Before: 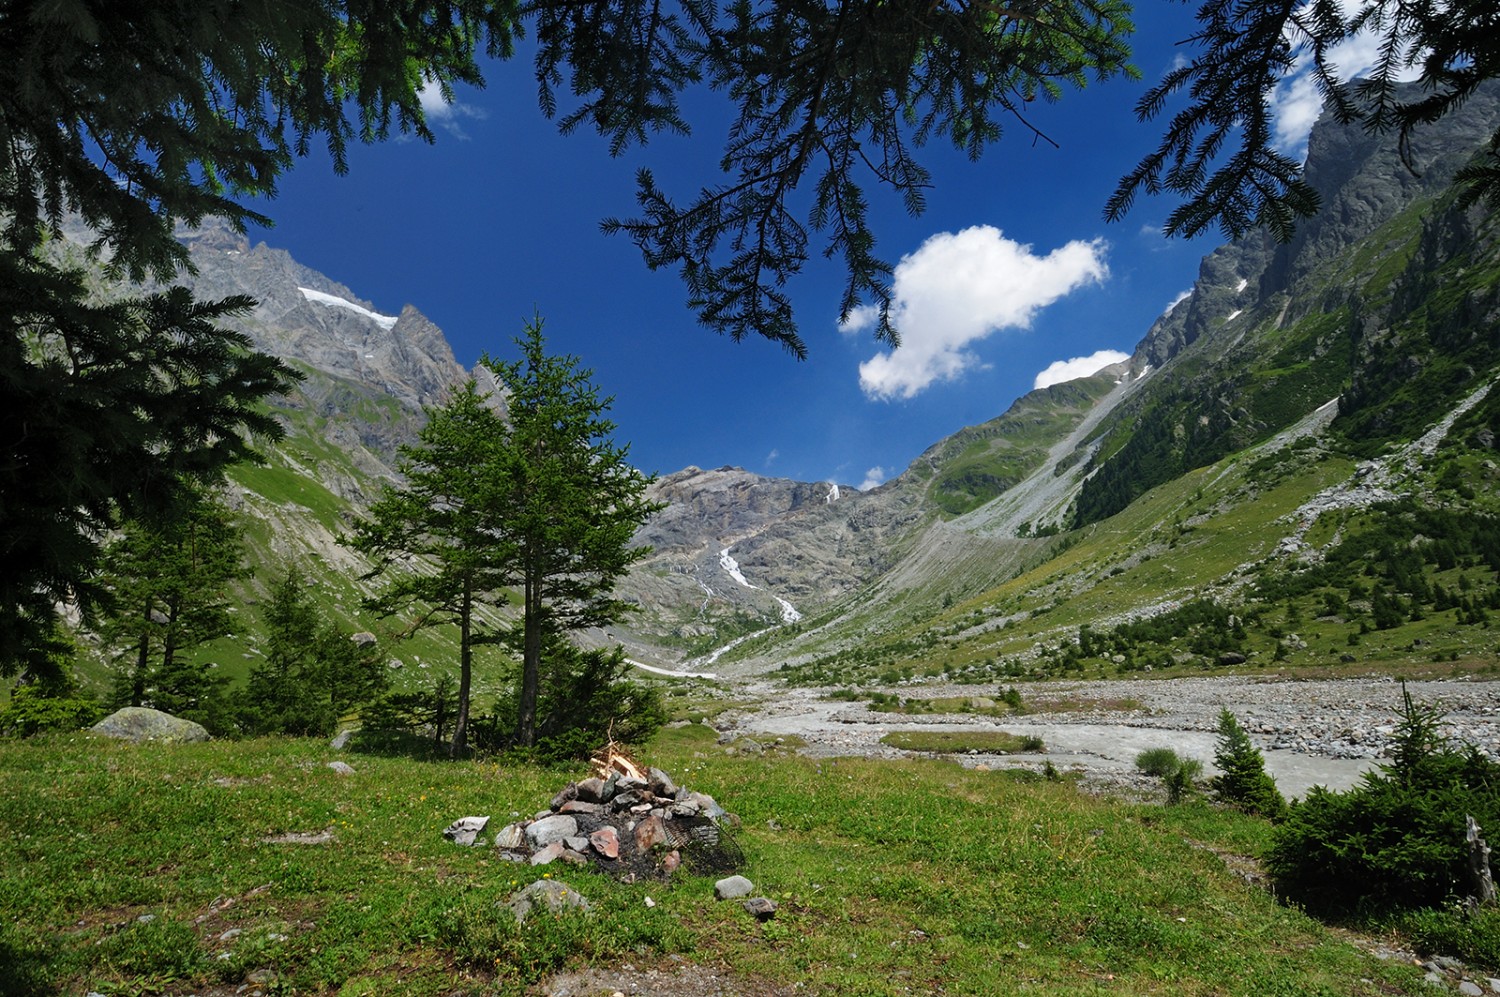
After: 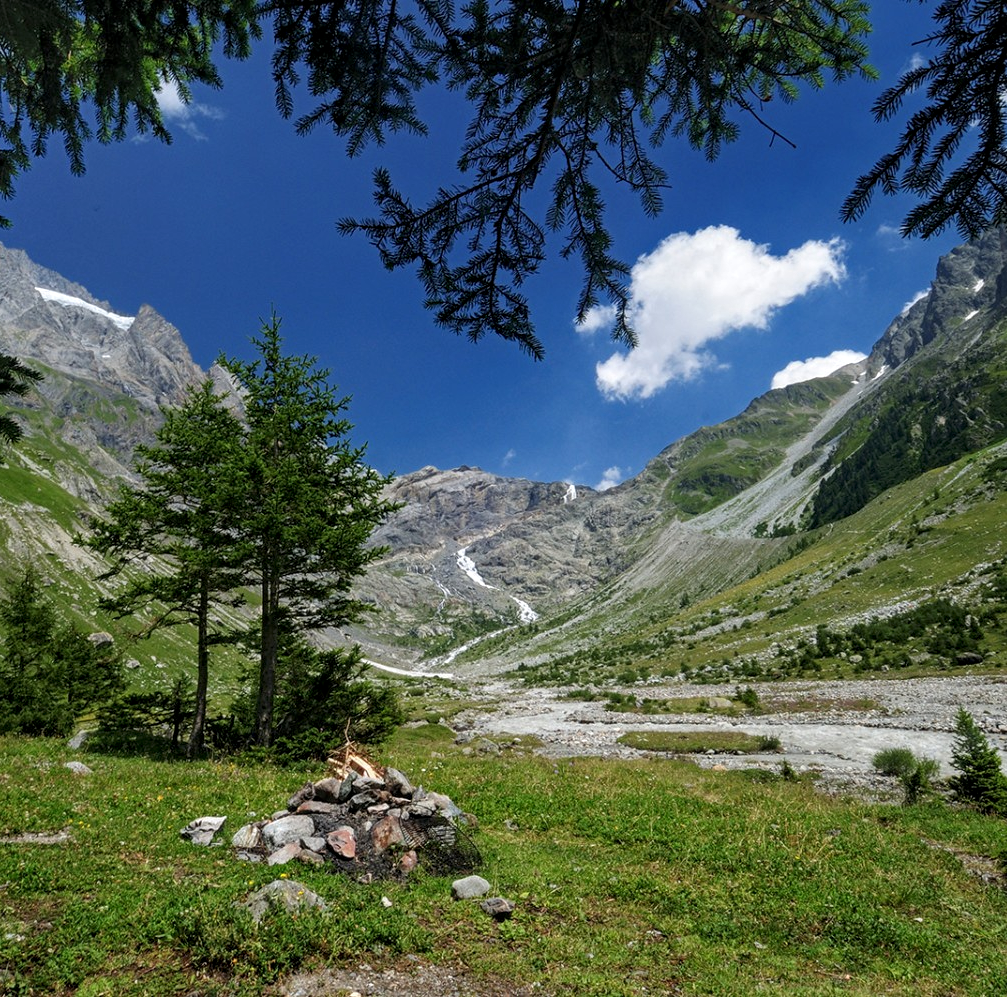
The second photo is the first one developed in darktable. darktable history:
crop and rotate: left 17.587%, right 15.258%
local contrast: detail 130%
